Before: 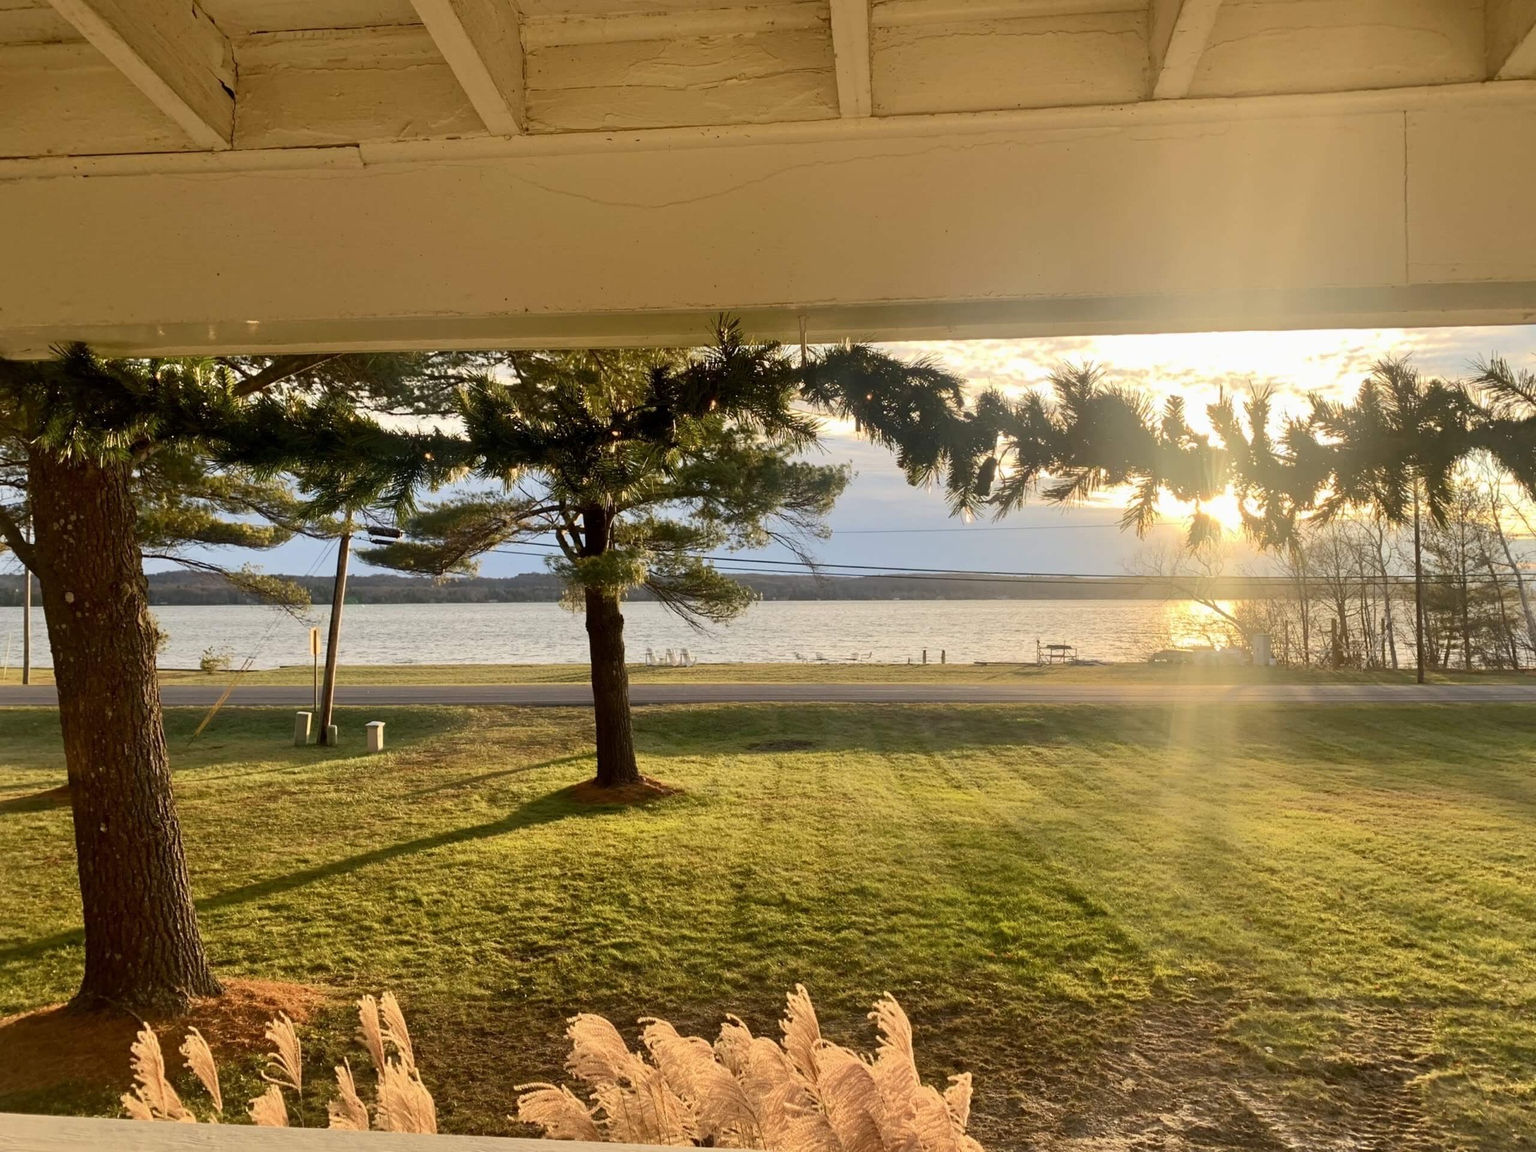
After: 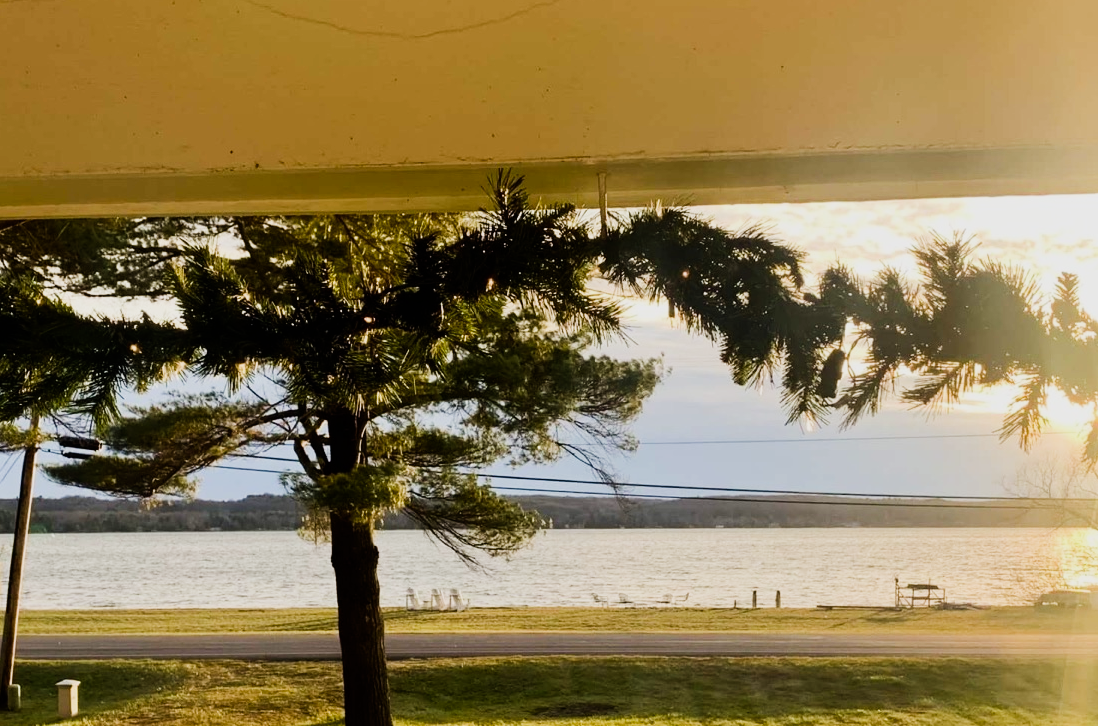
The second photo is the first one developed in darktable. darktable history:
sigmoid: contrast 1.8
crop: left 20.932%, top 15.471%, right 21.848%, bottom 34.081%
